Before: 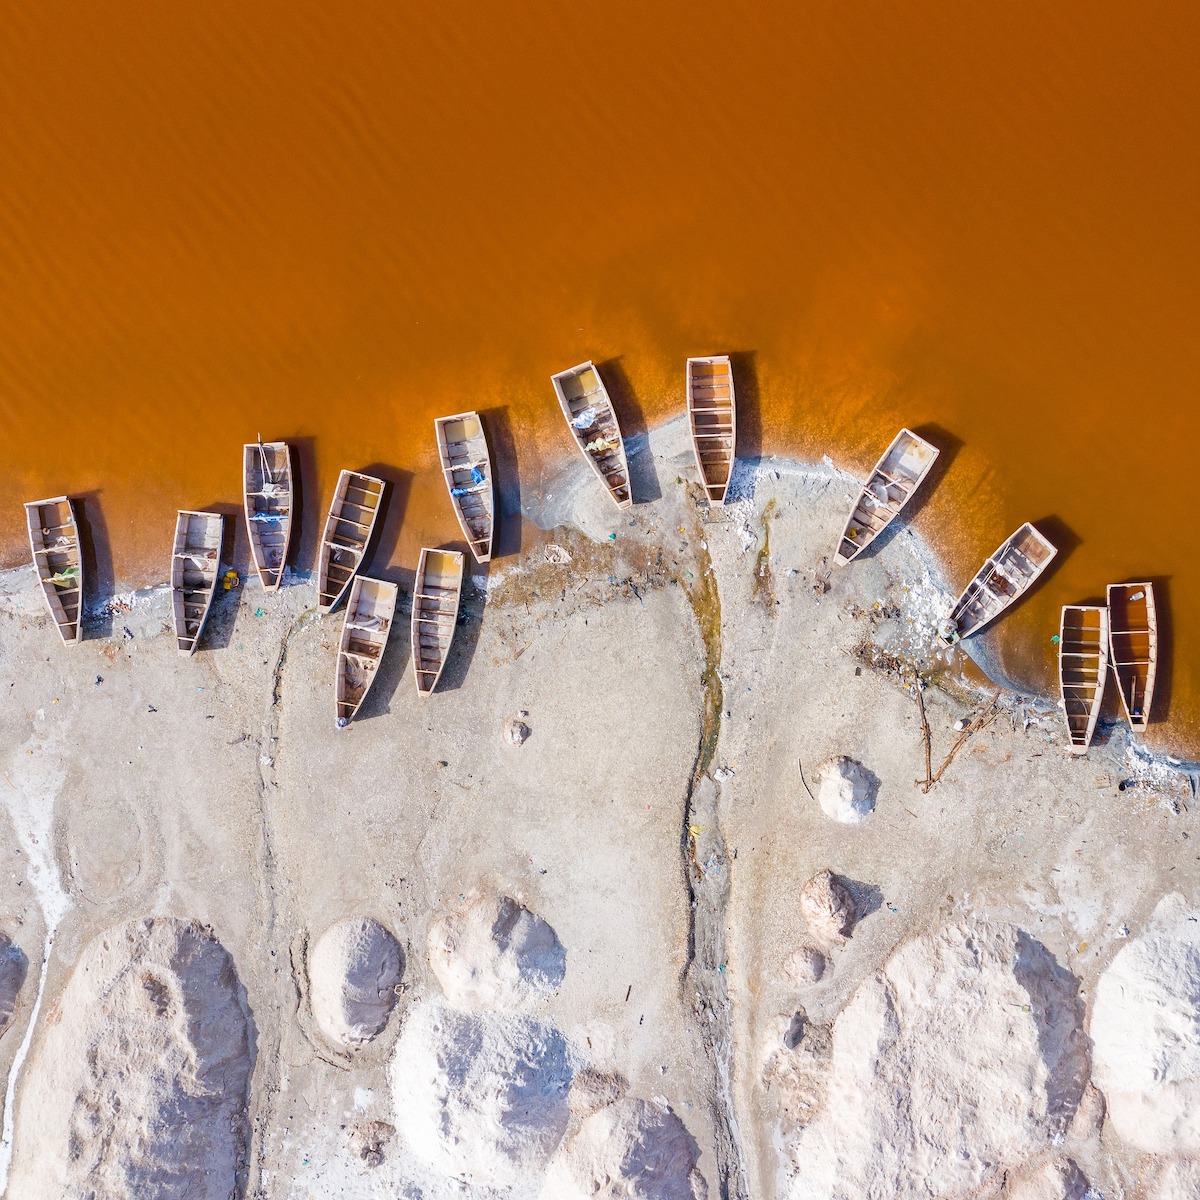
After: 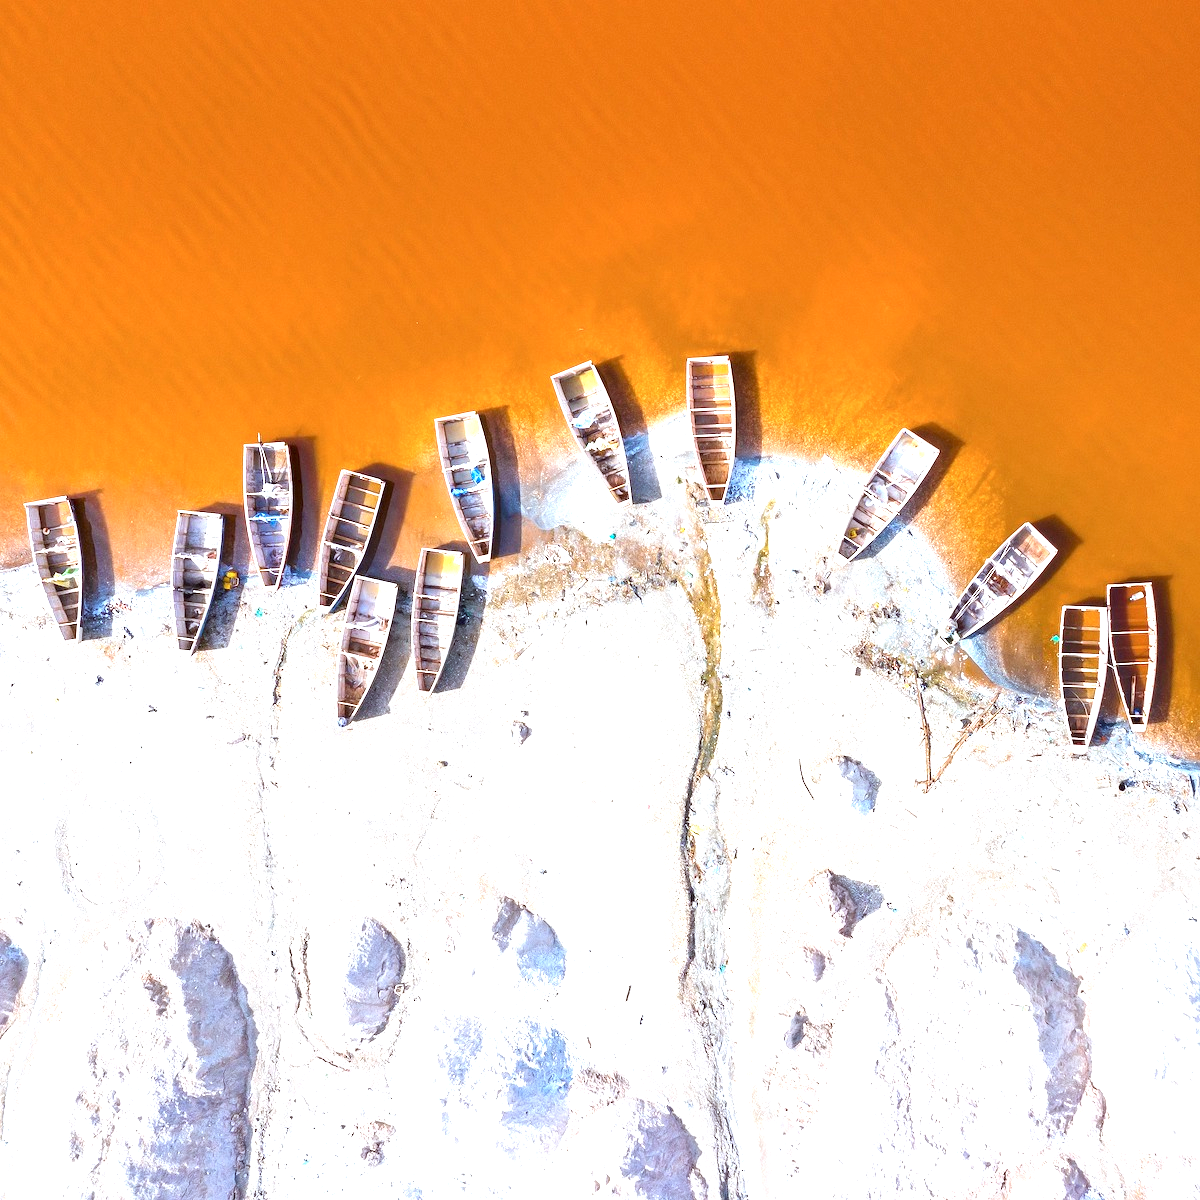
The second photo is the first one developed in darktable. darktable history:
exposure: black level correction 0, exposure 1.2 EV, compensate highlight preservation false
color correction: highlights a* -3.52, highlights b* -6.88, shadows a* 3.15, shadows b* 5.48
